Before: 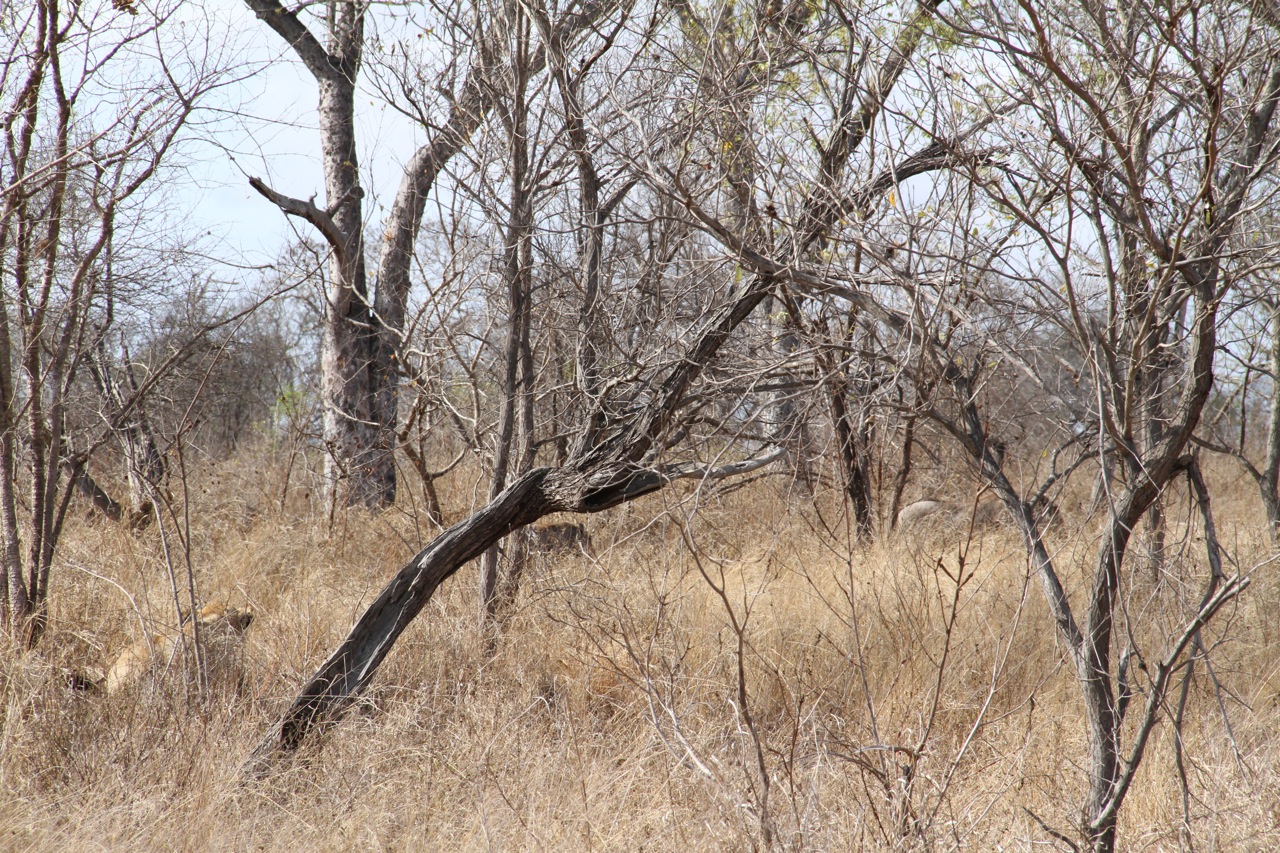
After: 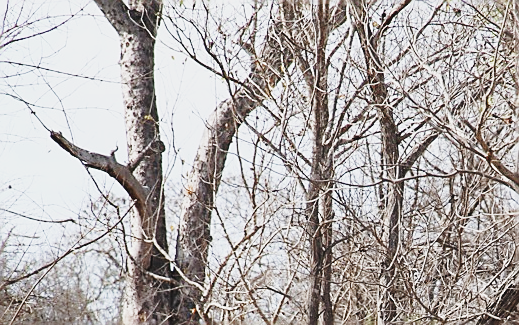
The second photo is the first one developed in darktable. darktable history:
base curve: curves: ch0 [(0, 0) (0.028, 0.03) (0.121, 0.232) (0.46, 0.748) (0.859, 0.968) (1, 1)], preserve colors none
crop: left 15.574%, top 5.439%, right 43.812%, bottom 56.345%
sharpen: radius 1.348, amount 1.236, threshold 0.75
contrast brightness saturation: contrast -0.104, saturation -0.081
